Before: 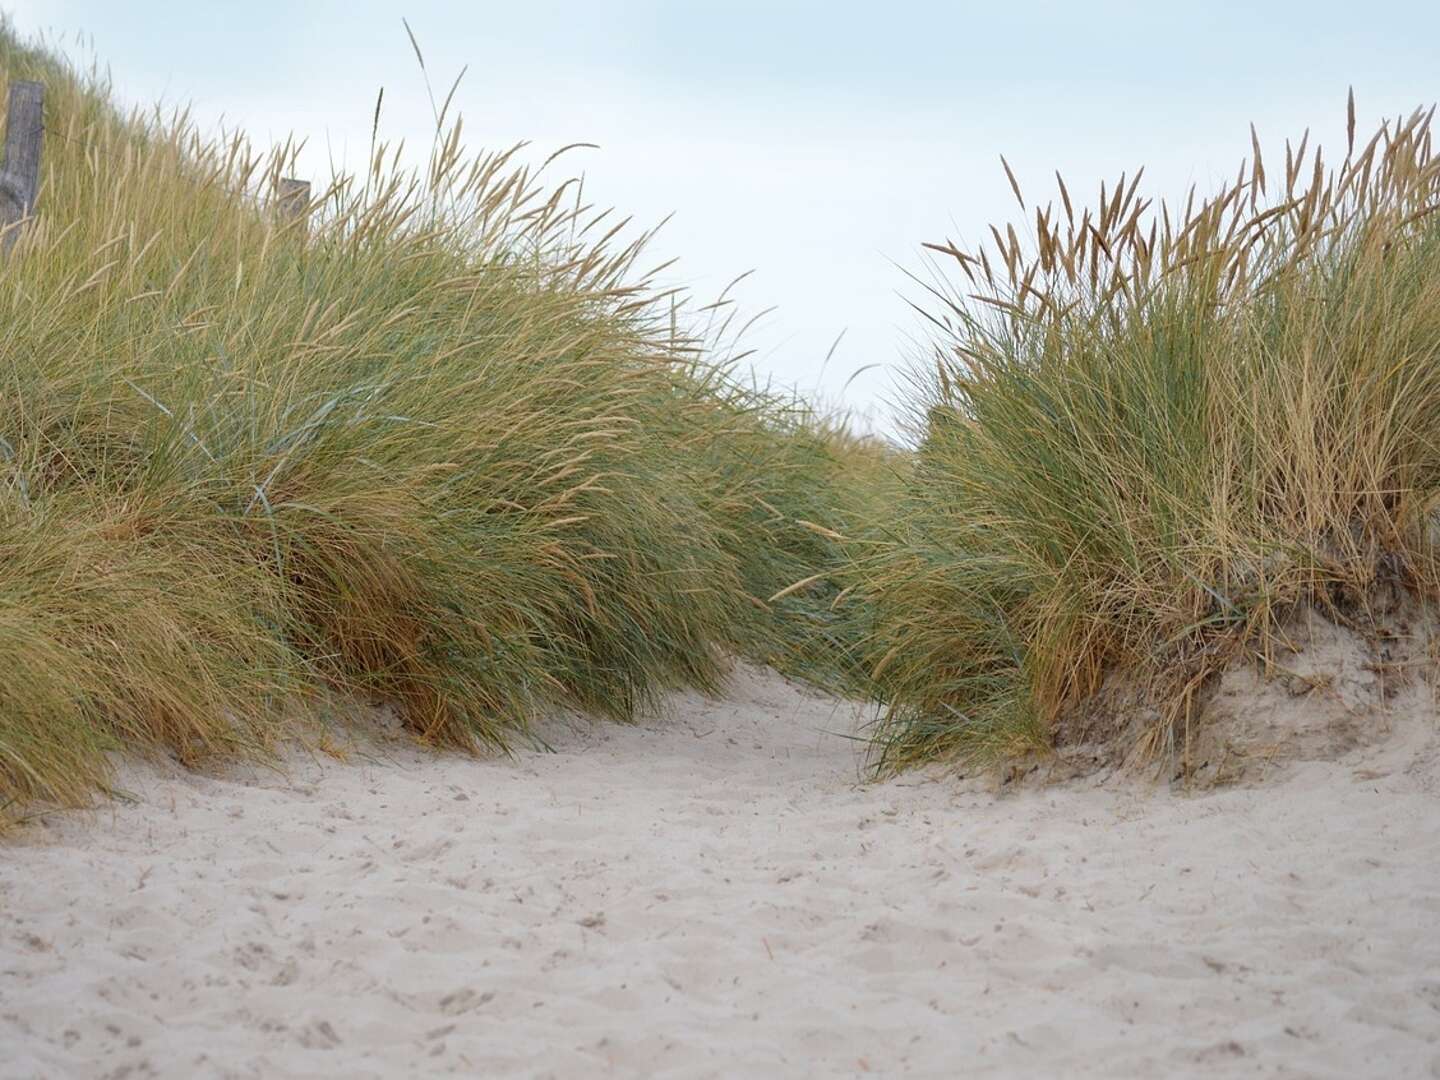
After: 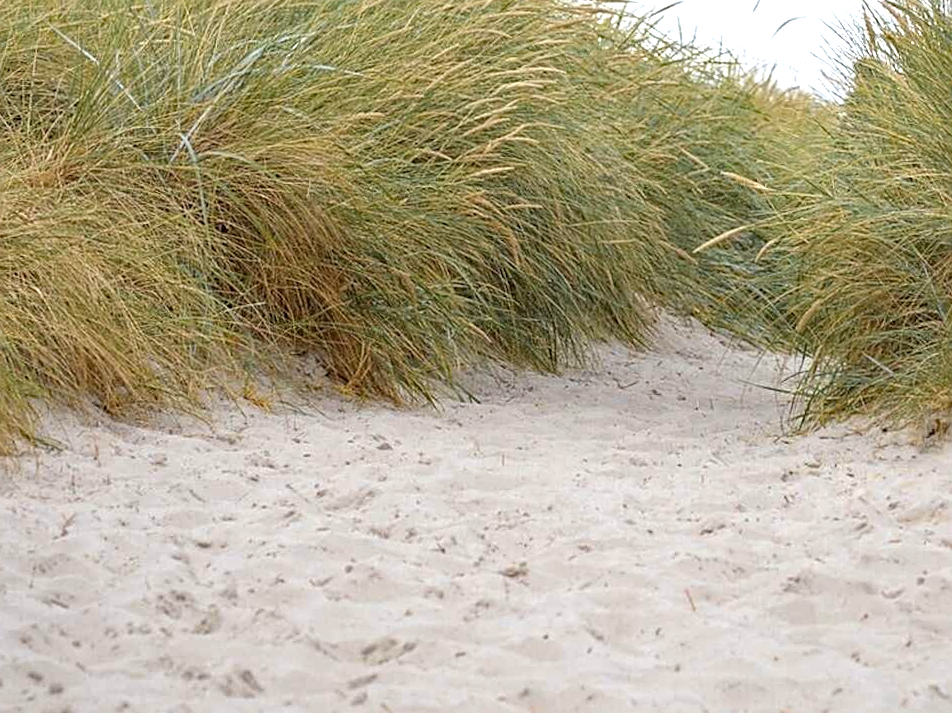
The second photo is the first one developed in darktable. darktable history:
color contrast: green-magenta contrast 0.81
local contrast: detail 110%
rotate and perspective: rotation -0.45°, automatic cropping original format, crop left 0.008, crop right 0.992, crop top 0.012, crop bottom 0.988
white balance: emerald 1
exposure: exposure 0.636 EV, compensate highlight preservation false
sharpen: on, module defaults
haze removal: strength 0.29, distance 0.25, compatibility mode true, adaptive false
crop and rotate: angle -0.82°, left 3.85%, top 31.828%, right 27.992%
